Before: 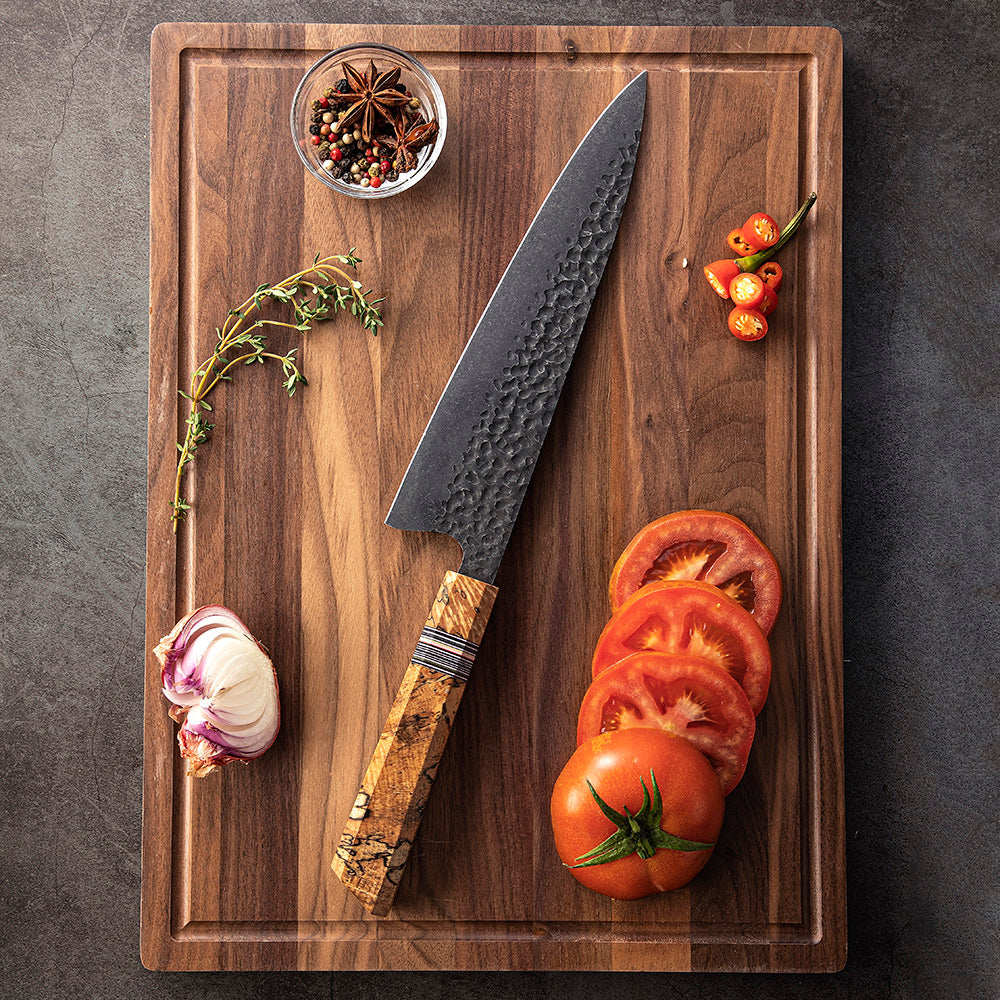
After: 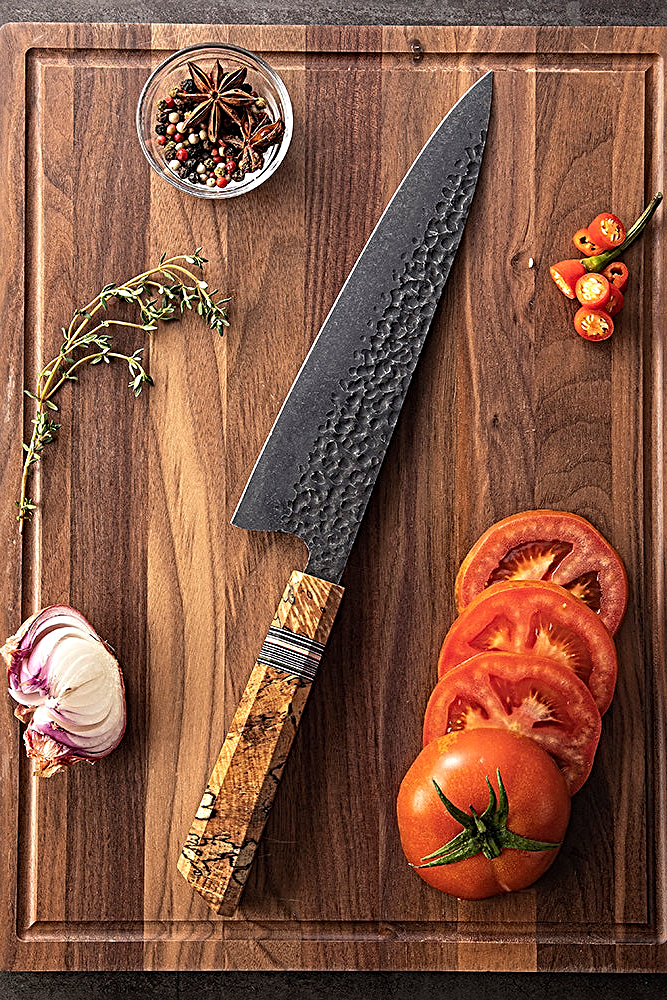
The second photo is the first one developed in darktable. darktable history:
crop and rotate: left 15.446%, right 17.836%
sharpen: radius 3.025, amount 0.757
